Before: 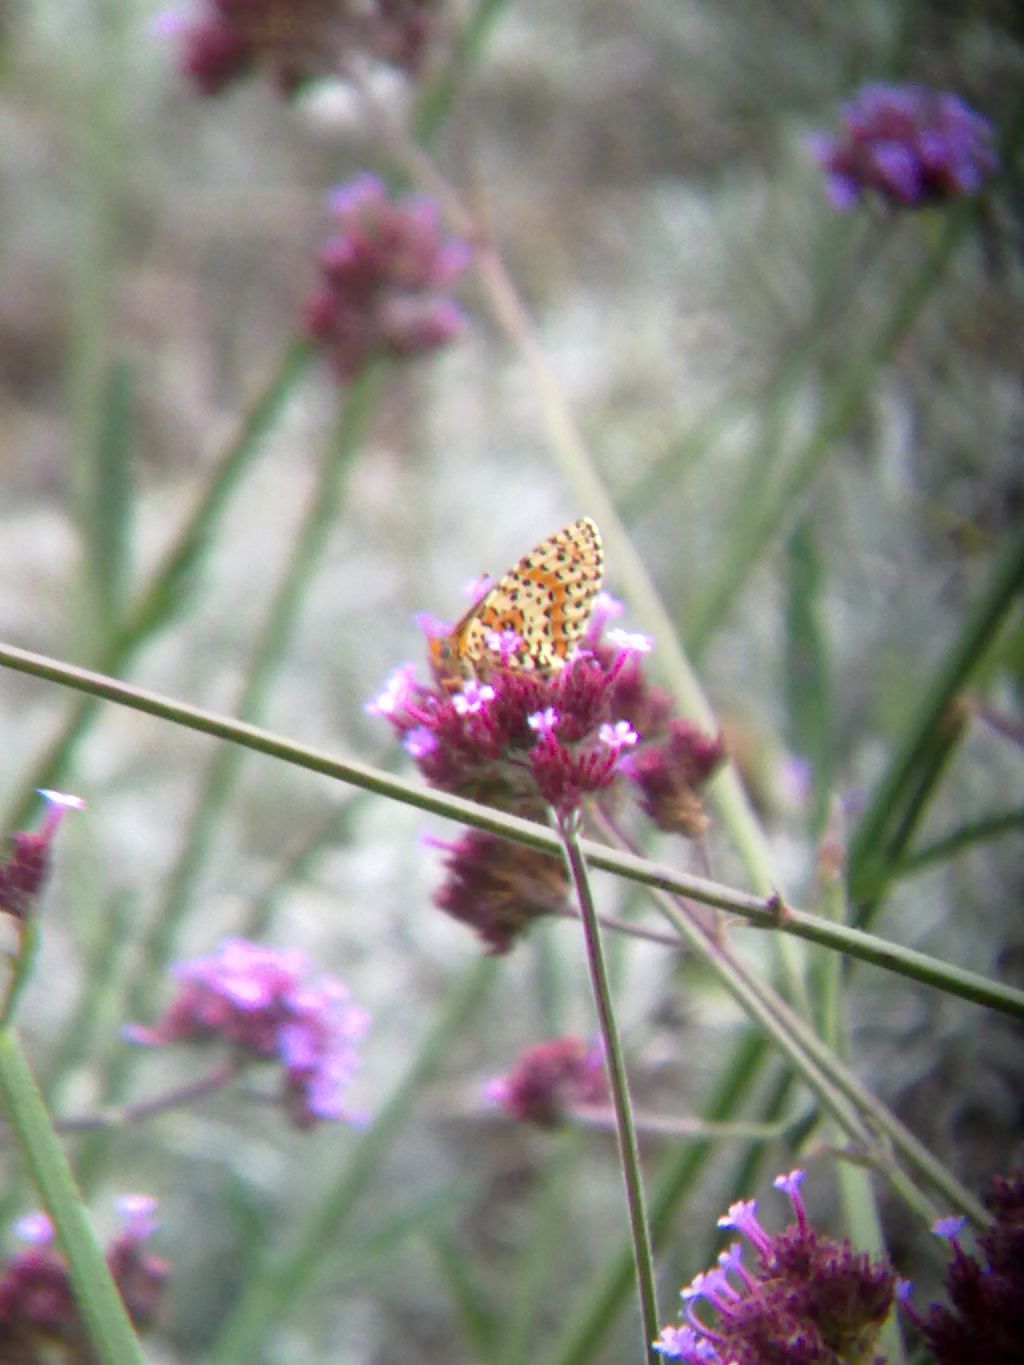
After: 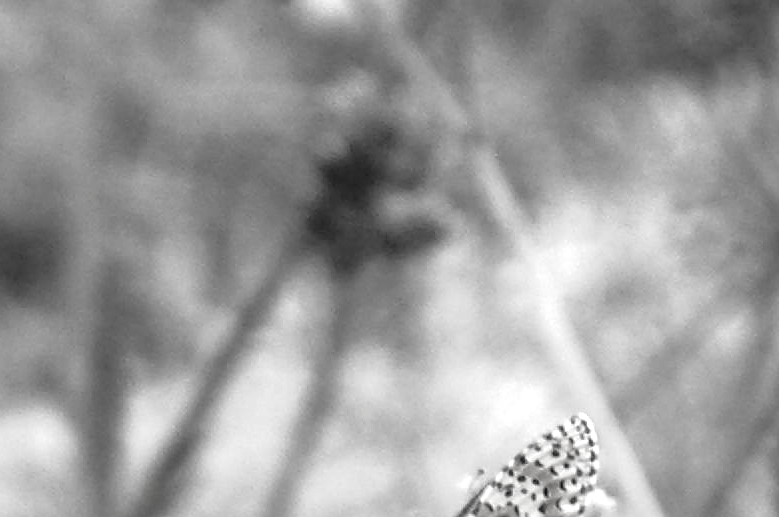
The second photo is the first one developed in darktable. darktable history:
local contrast: highlights 30%, detail 150%
contrast brightness saturation: saturation -0.984
crop: left 0.545%, top 7.651%, right 23.349%, bottom 54.404%
sharpen: on, module defaults
